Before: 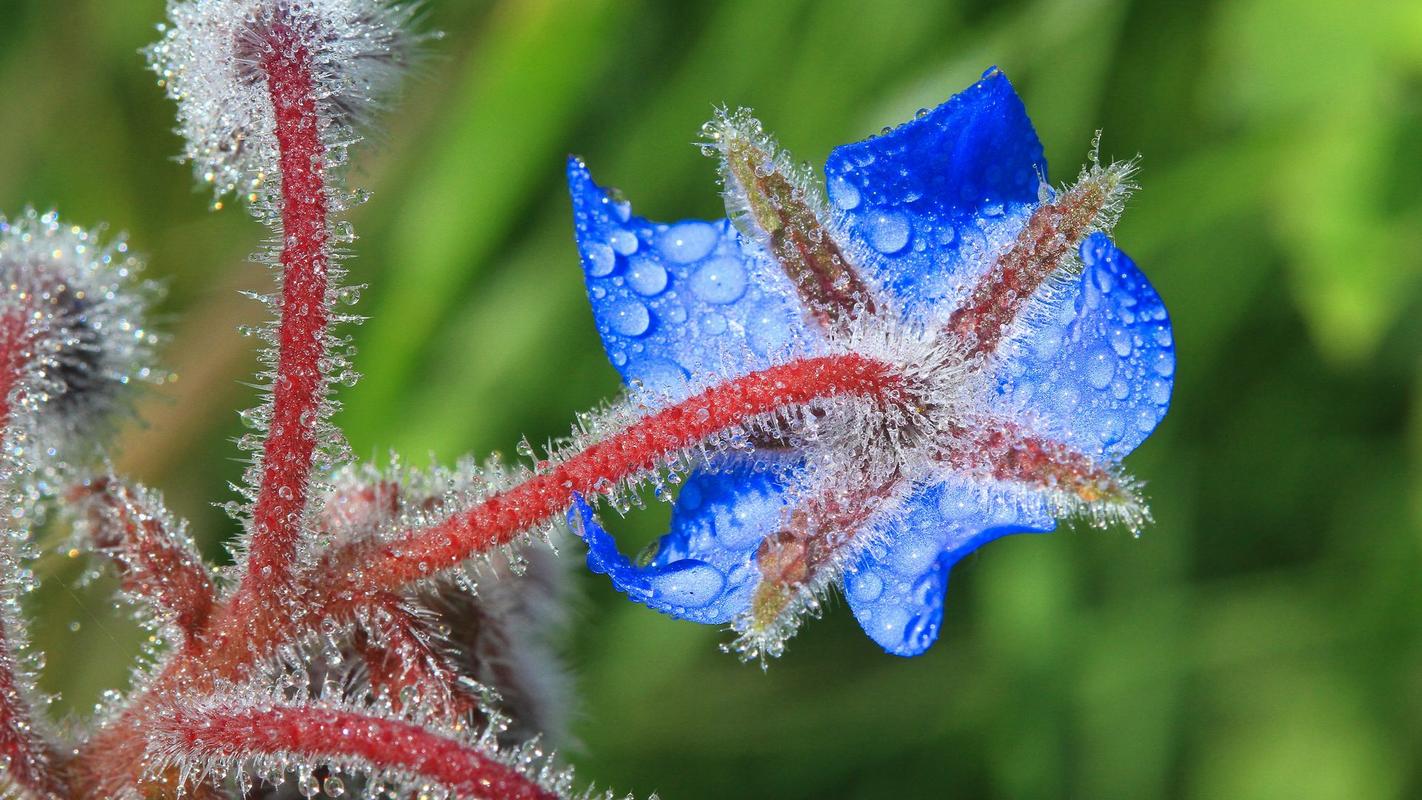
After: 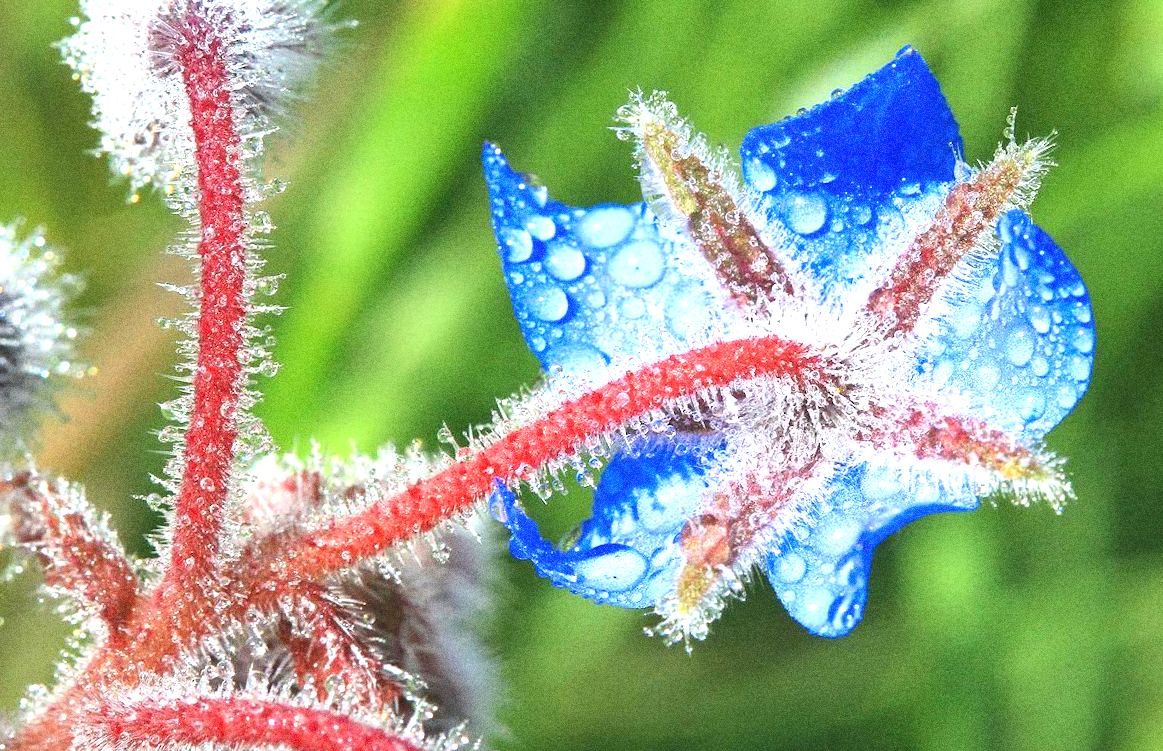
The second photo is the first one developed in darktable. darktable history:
exposure: black level correction 0, exposure 1.2 EV, compensate highlight preservation false
crop and rotate: angle 1°, left 4.281%, top 0.642%, right 11.383%, bottom 2.486%
grain: coarseness 0.09 ISO, strength 40%
